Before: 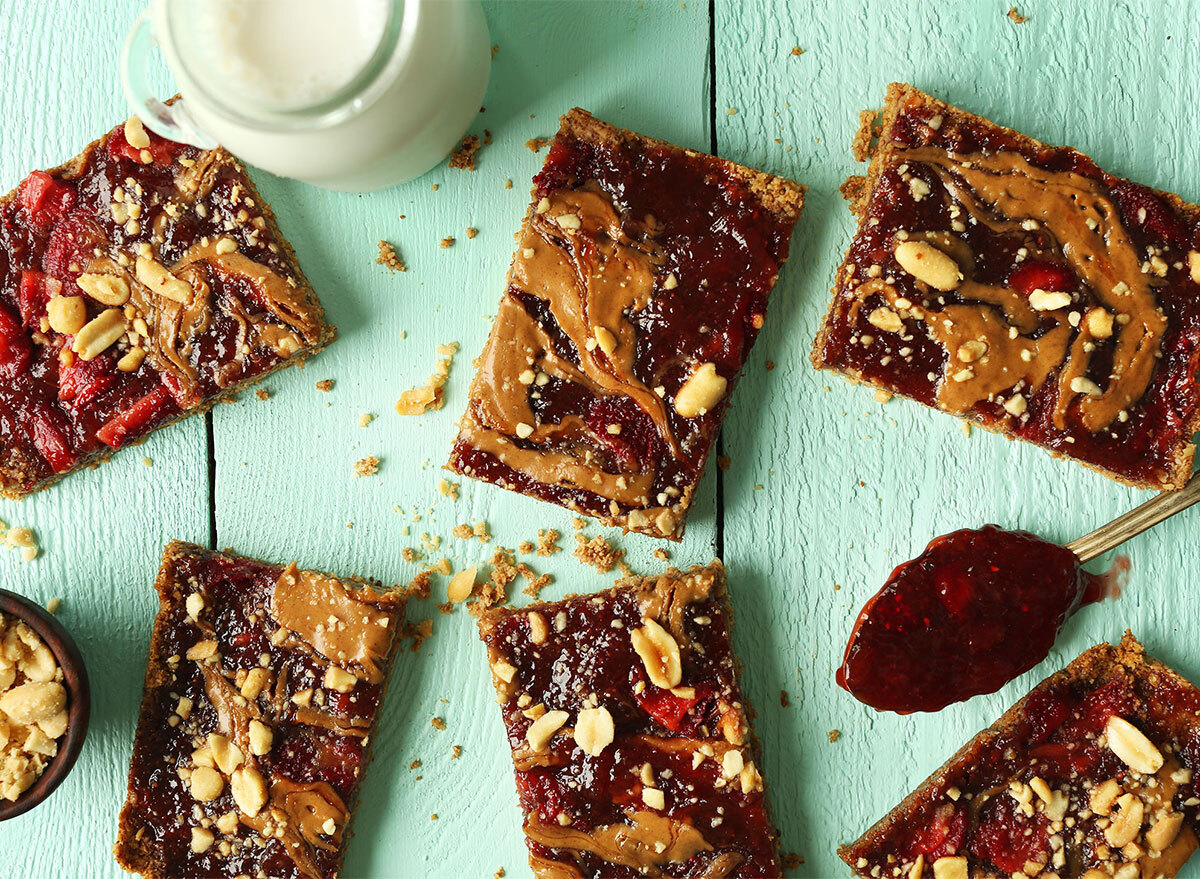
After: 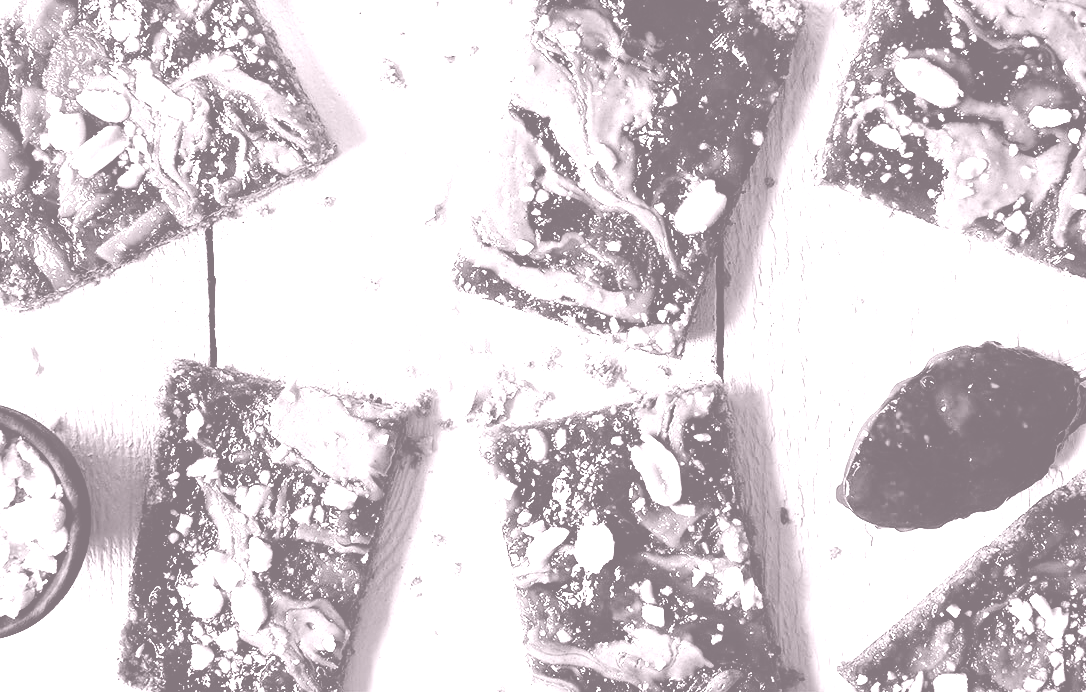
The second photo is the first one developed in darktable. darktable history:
crop: top 20.916%, right 9.437%, bottom 0.316%
colorize: hue 25.2°, saturation 83%, source mix 82%, lightness 79%, version 1
filmic rgb: black relative exposure -5 EV, hardness 2.88, contrast 1.3, highlights saturation mix -30%
color balance: lift [1, 1.001, 0.999, 1.001], gamma [1, 1.004, 1.007, 0.993], gain [1, 0.991, 0.987, 1.013], contrast 7.5%, contrast fulcrum 10%, output saturation 115%
